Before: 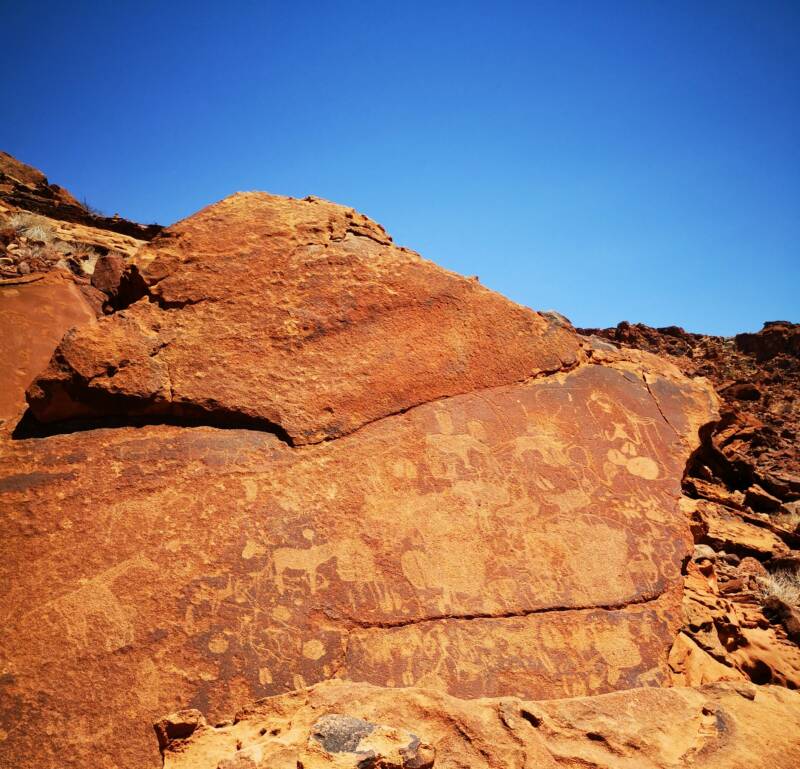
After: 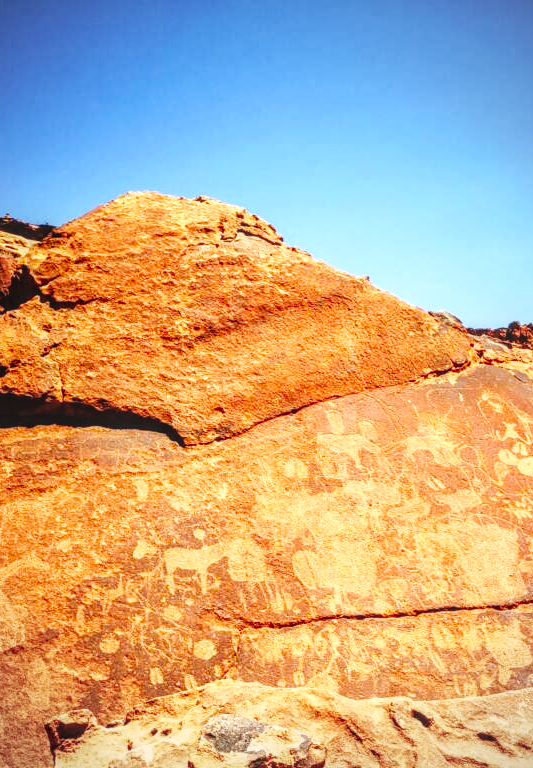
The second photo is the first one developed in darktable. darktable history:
base curve: curves: ch0 [(0, 0) (0.032, 0.025) (0.121, 0.166) (0.206, 0.329) (0.605, 0.79) (1, 1)], preserve colors none
local contrast: highlights 4%, shadows 3%, detail 133%
vignetting: fall-off radius 63.57%
exposure: black level correction 0.001, exposure 0.499 EV, compensate highlight preservation false
crop and rotate: left 13.678%, right 19.573%
shadows and highlights: shadows 25.31, highlights -23.75
